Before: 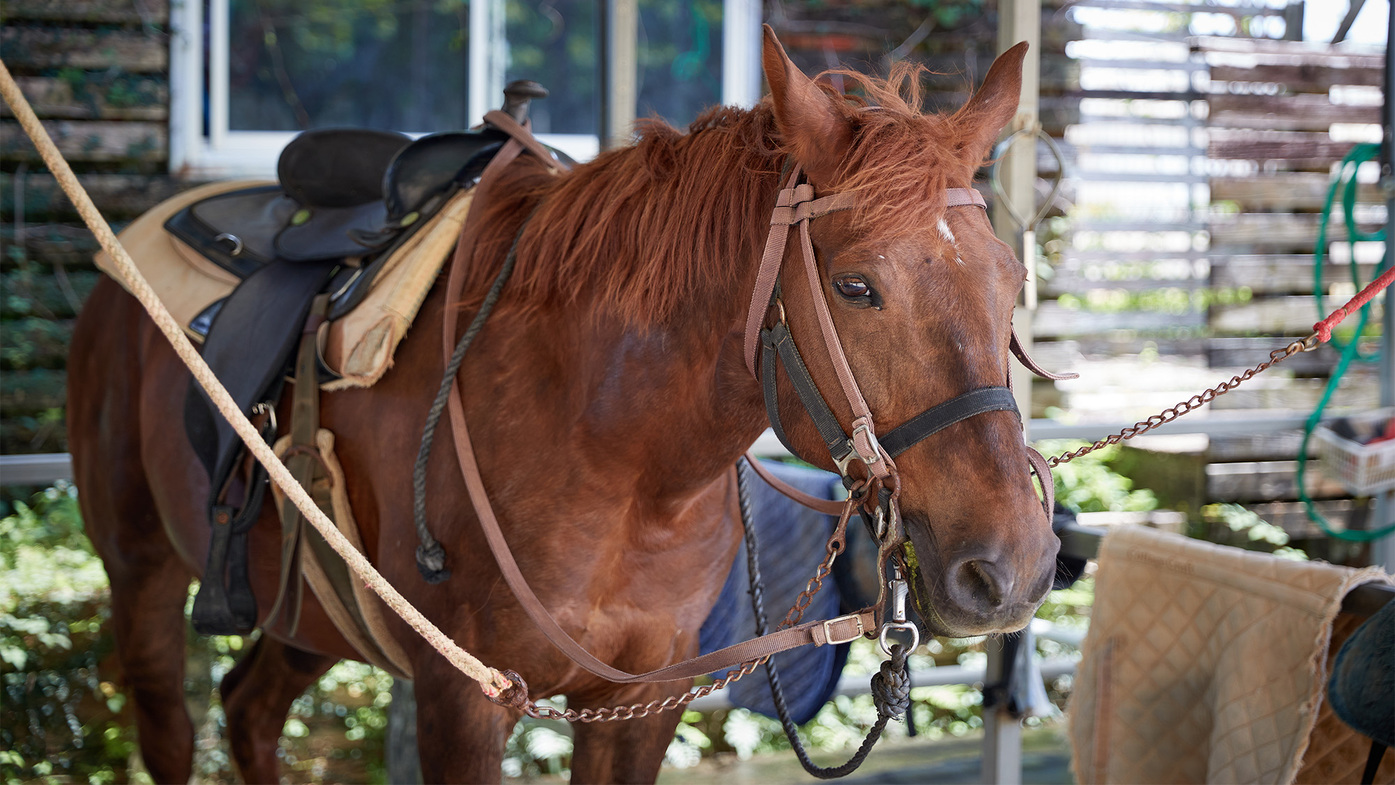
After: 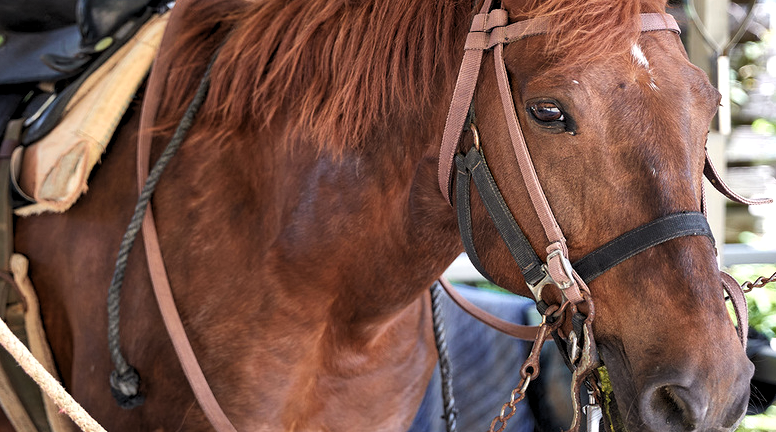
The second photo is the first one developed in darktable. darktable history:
levels: black 8.56%, white 99.95%, levels [0.062, 0.494, 0.925]
exposure: exposure 0.2 EV, compensate exposure bias true, compensate highlight preservation false
crop and rotate: left 21.975%, top 22.31%, right 22.377%, bottom 22.572%
shadows and highlights: low approximation 0.01, soften with gaussian
